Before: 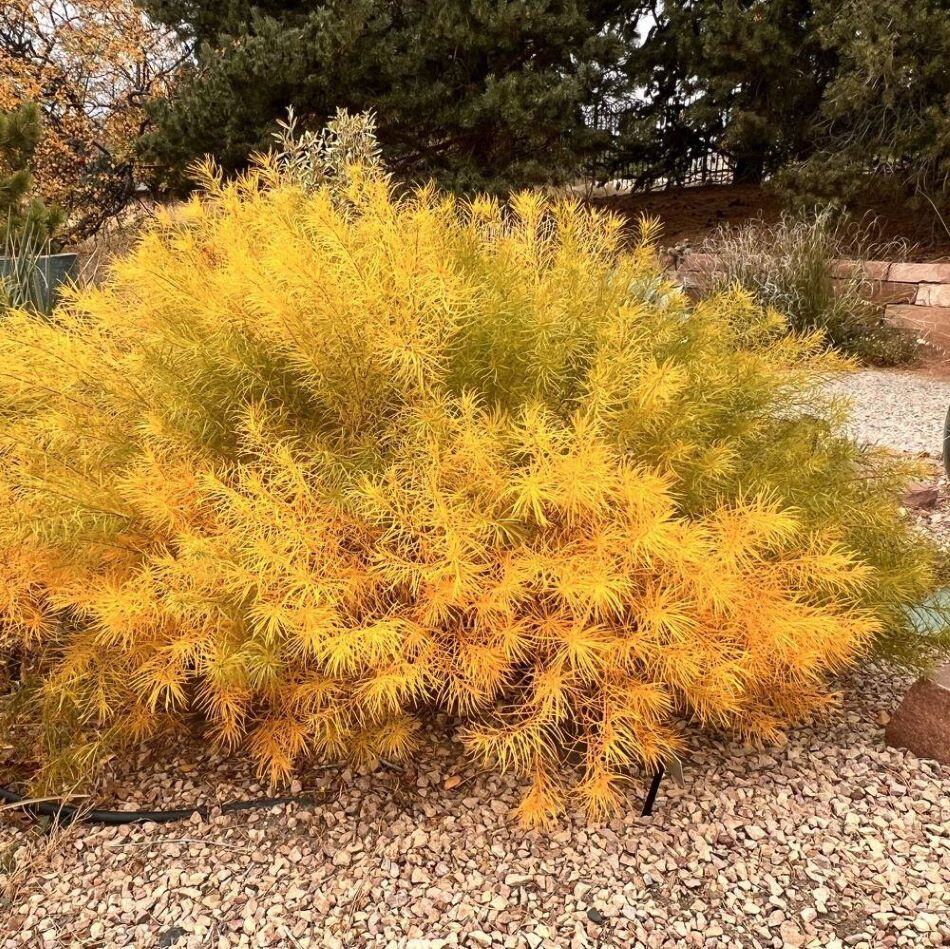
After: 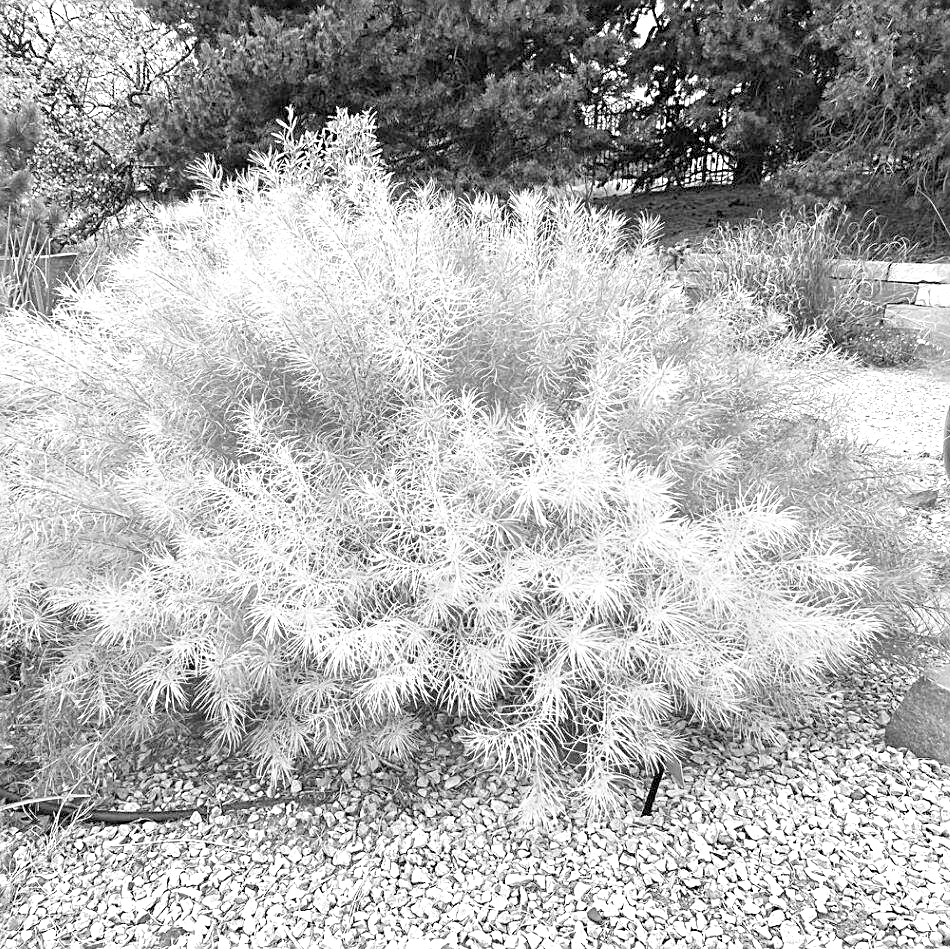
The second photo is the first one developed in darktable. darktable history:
levels: levels [0, 0.397, 0.955]
monochrome: on, module defaults
exposure: black level correction 0, exposure 0.7 EV, compensate exposure bias true, compensate highlight preservation false
sharpen: amount 0.6
